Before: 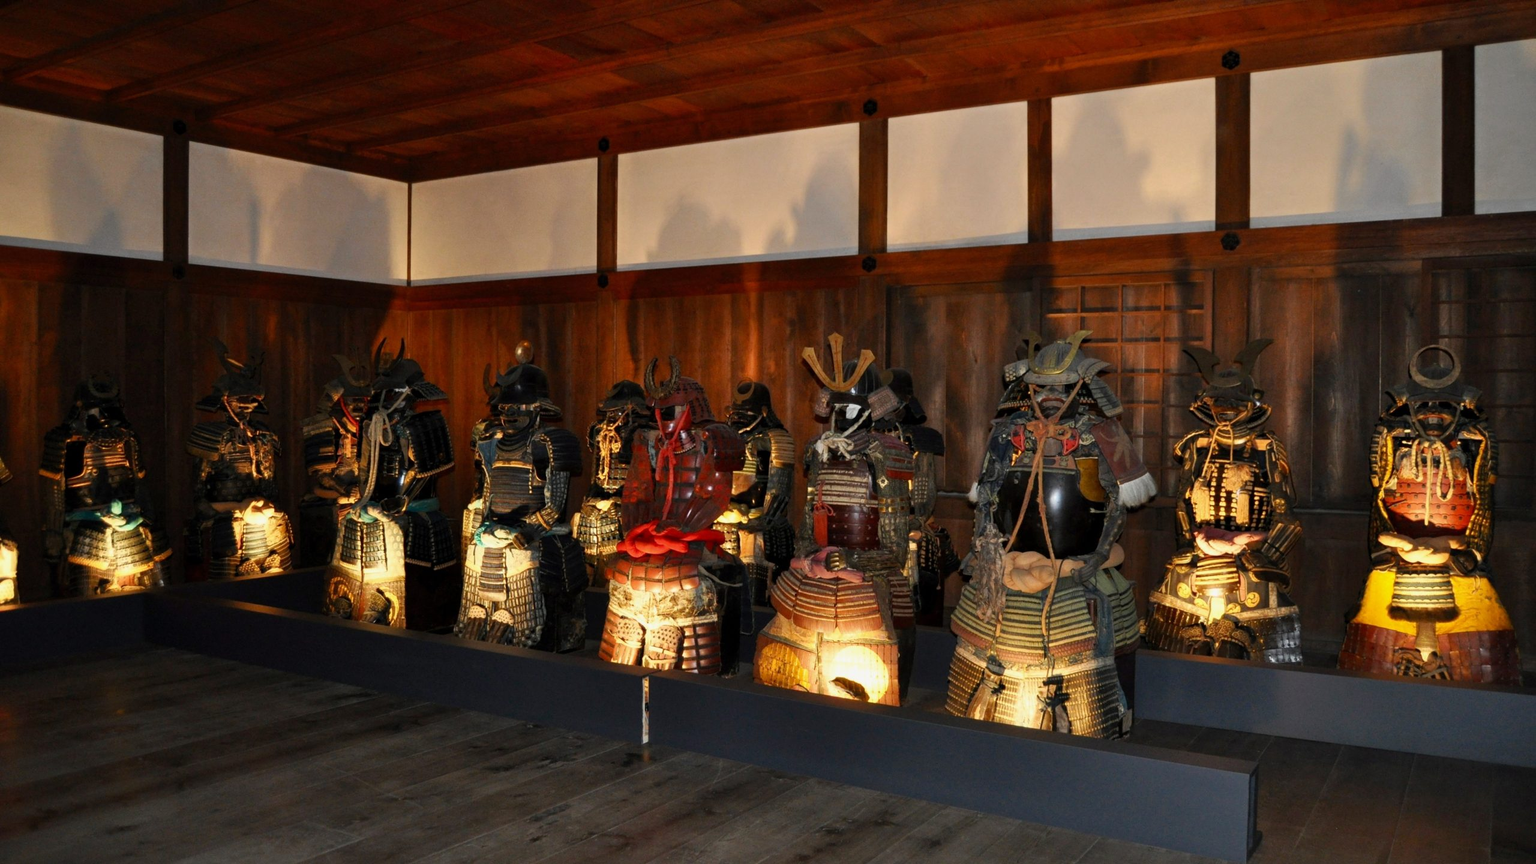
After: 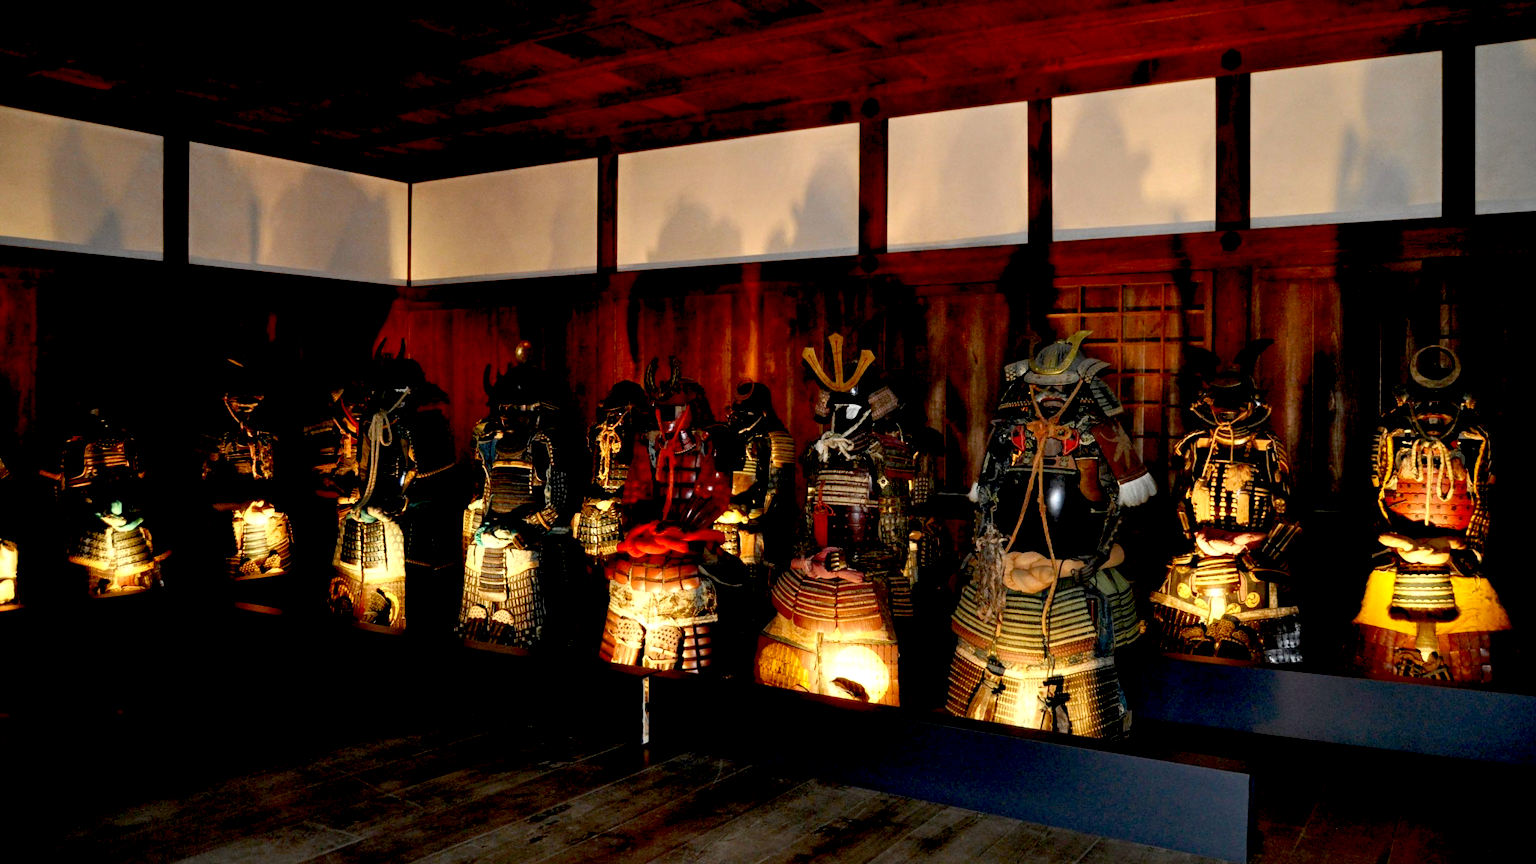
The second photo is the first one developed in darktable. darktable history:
exposure: black level correction 0.031, exposure 0.321 EV, compensate highlight preservation false
